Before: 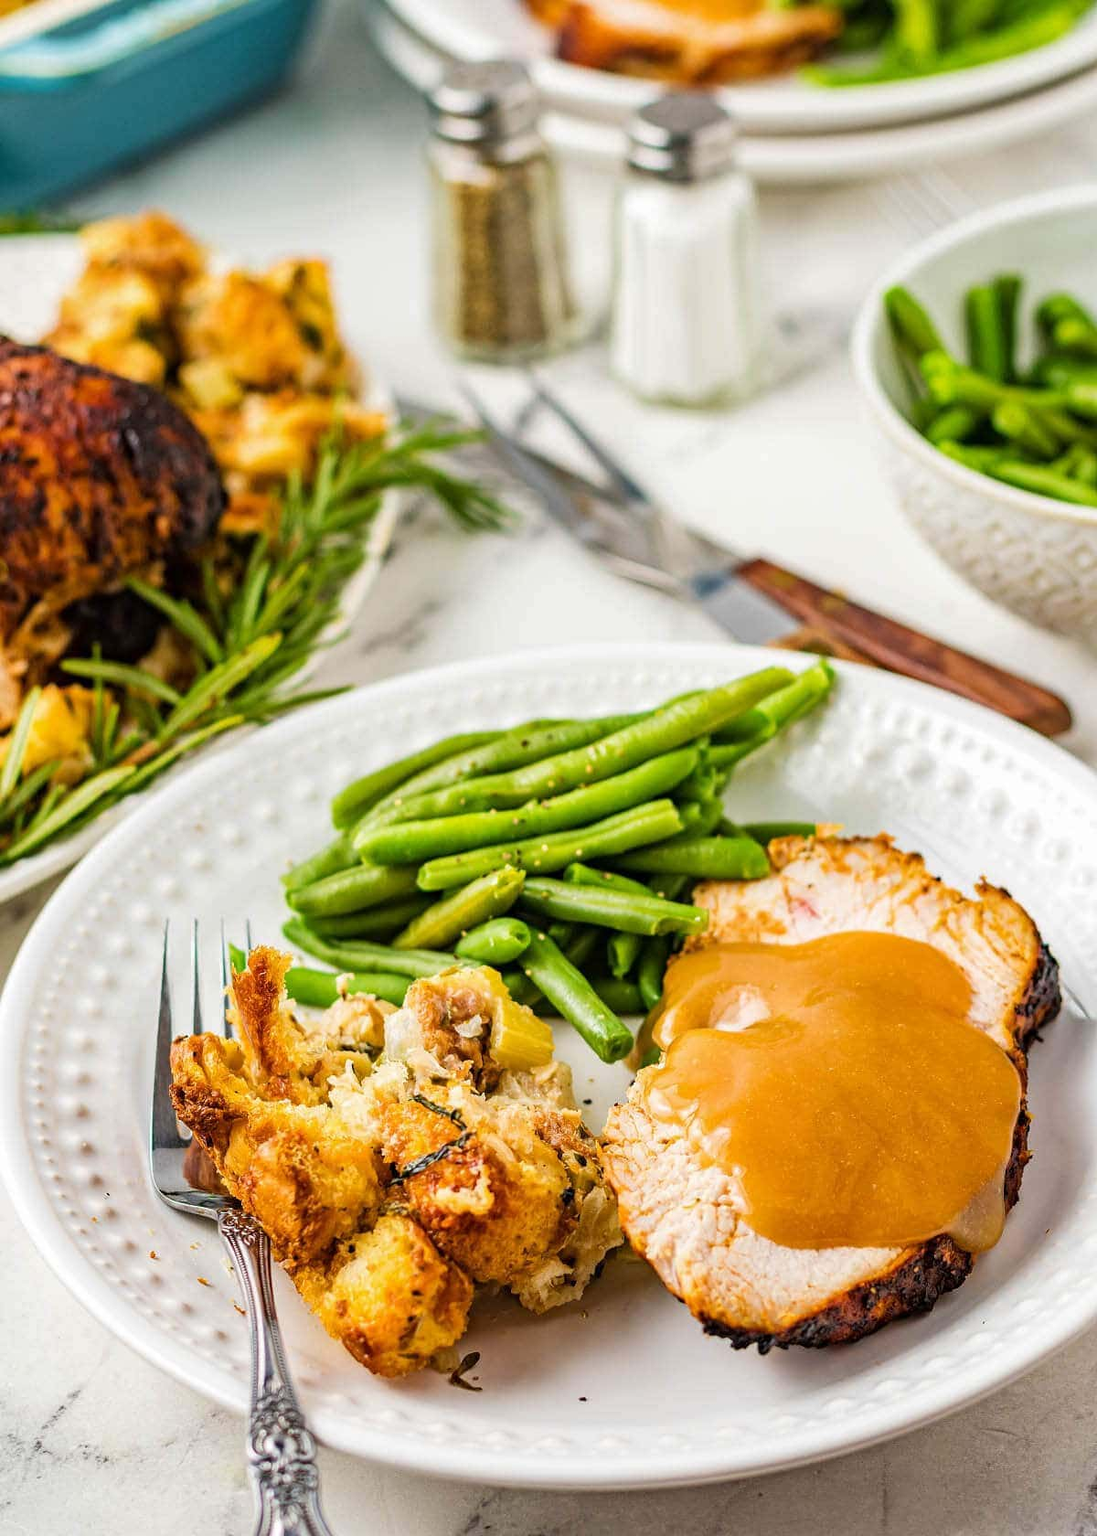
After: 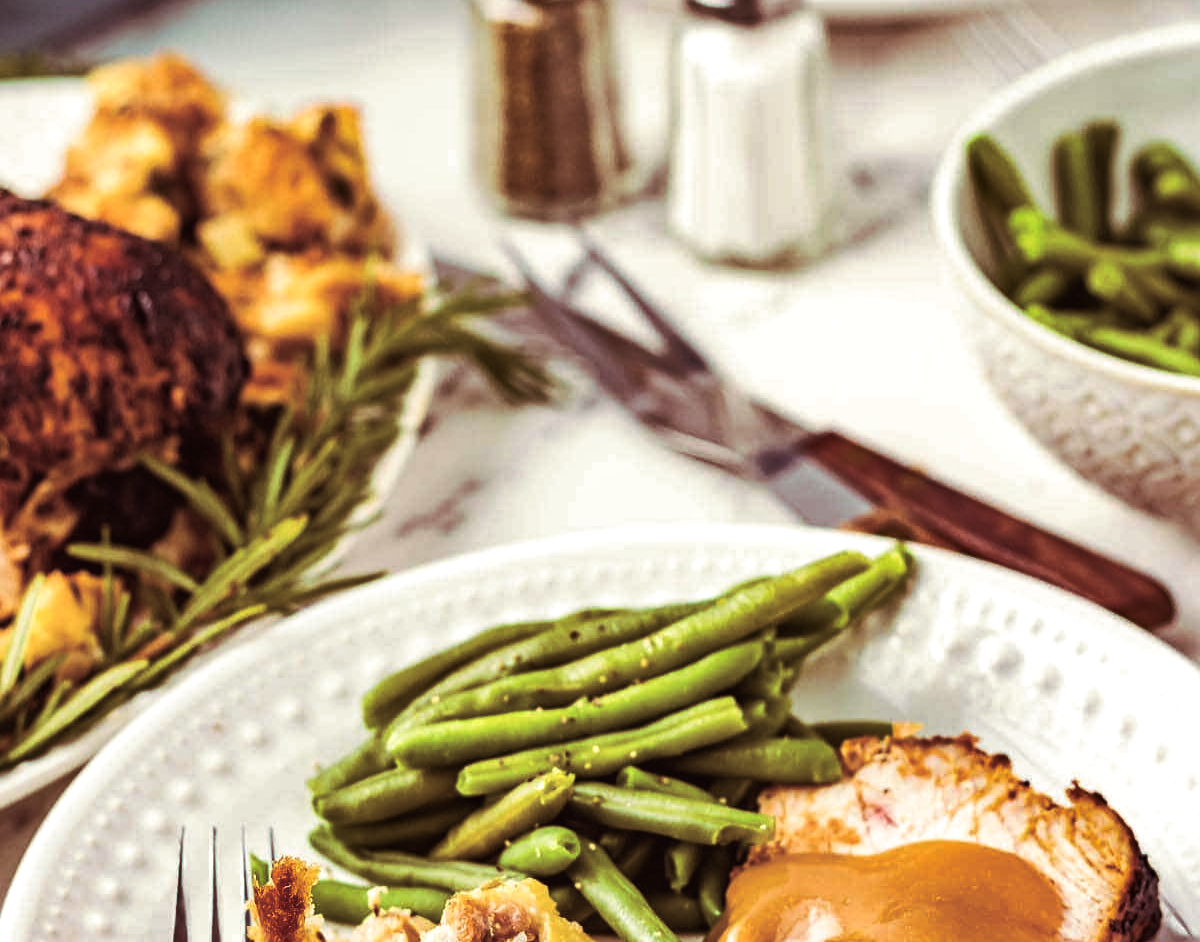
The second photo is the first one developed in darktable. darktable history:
crop and rotate: top 10.605%, bottom 33.274%
color balance rgb: shadows lift › chroma 1%, shadows lift › hue 28.8°, power › hue 60°, highlights gain › chroma 1%, highlights gain › hue 60°, global offset › luminance 0.25%, perceptual saturation grading › highlights -20%, perceptual saturation grading › shadows 20%, perceptual brilliance grading › highlights 5%, perceptual brilliance grading › shadows -10%, global vibrance 19.67%
shadows and highlights: soften with gaussian
split-toning: on, module defaults
